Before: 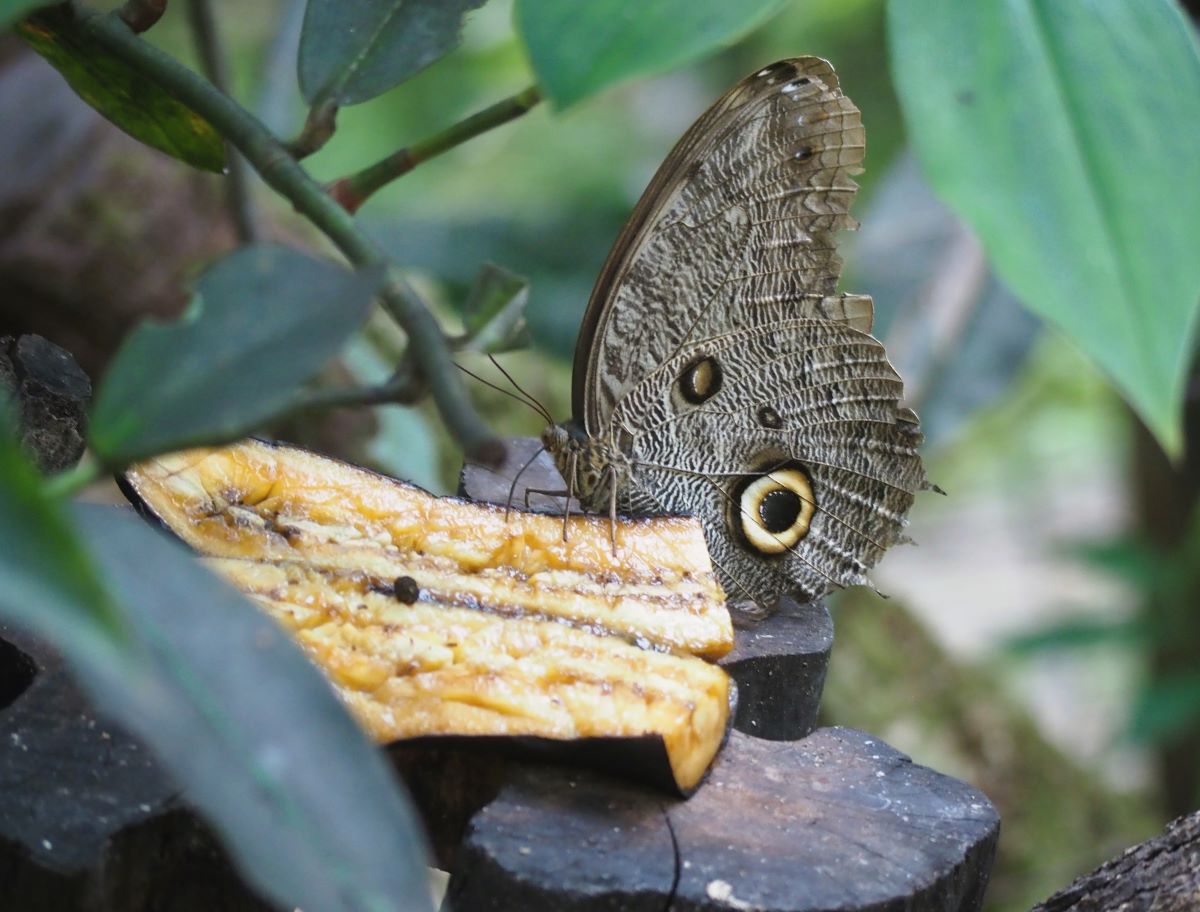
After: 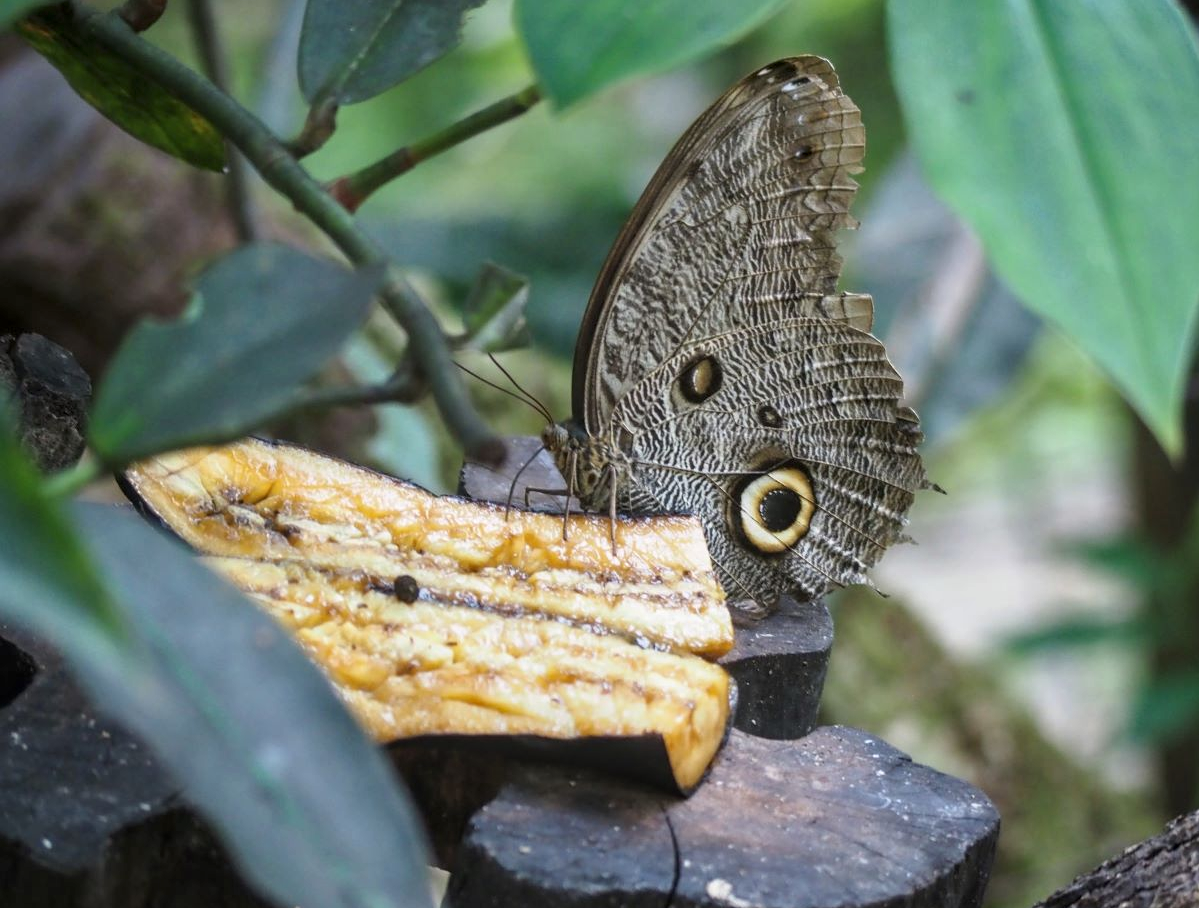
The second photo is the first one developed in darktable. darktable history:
crop: top 0.205%, bottom 0.158%
local contrast: on, module defaults
